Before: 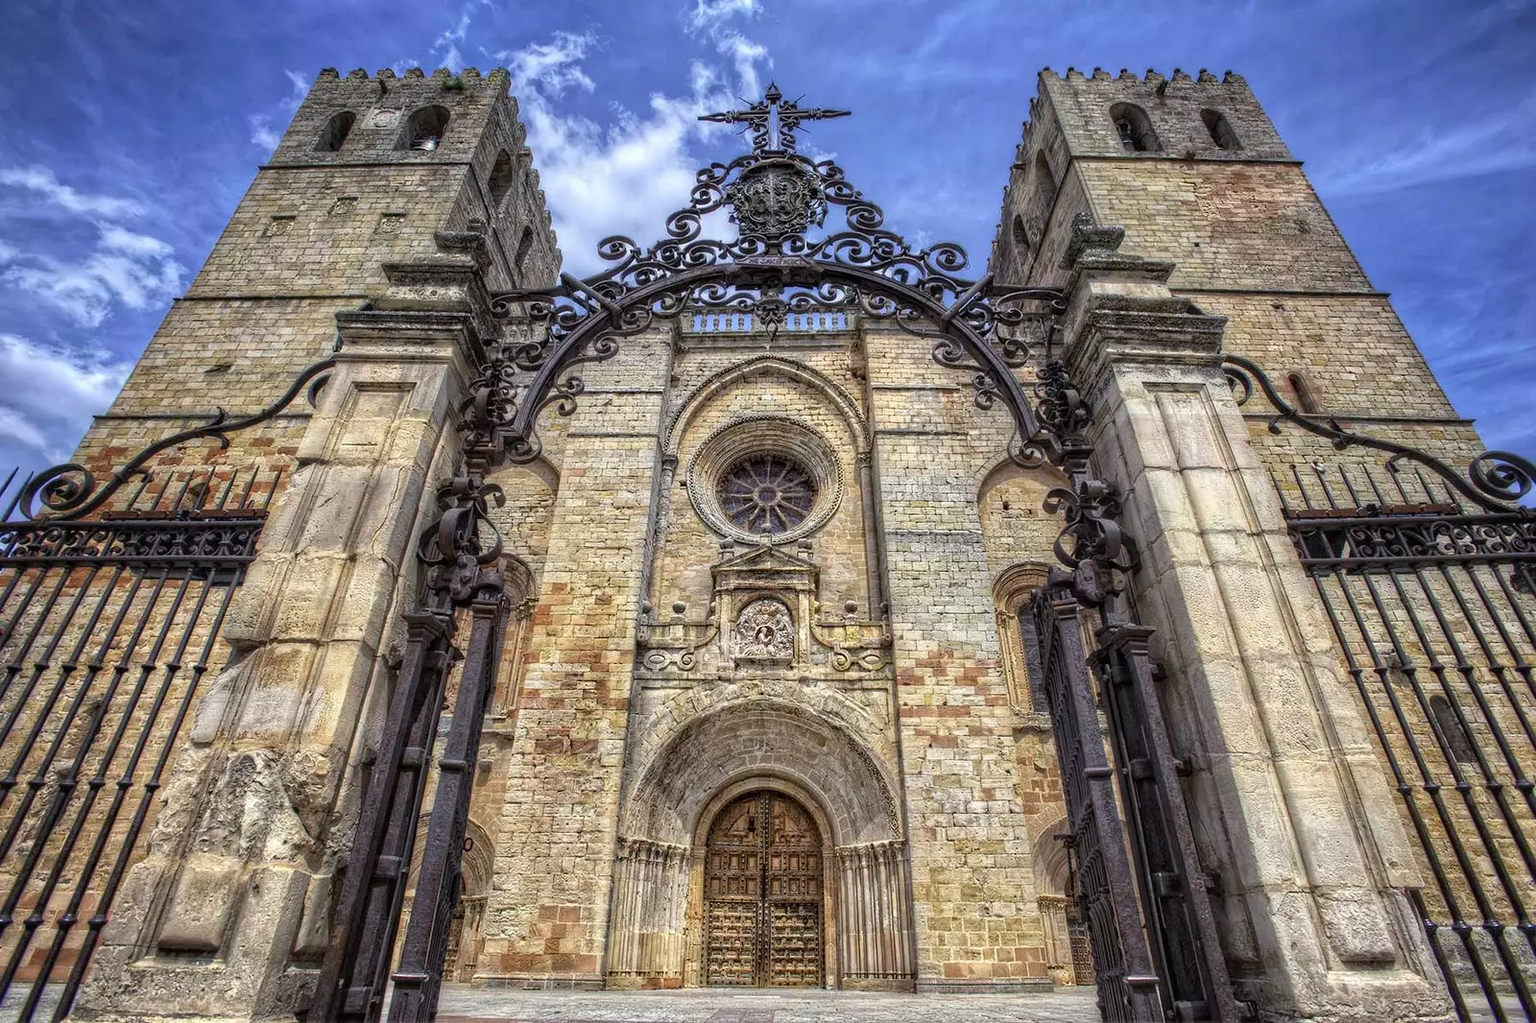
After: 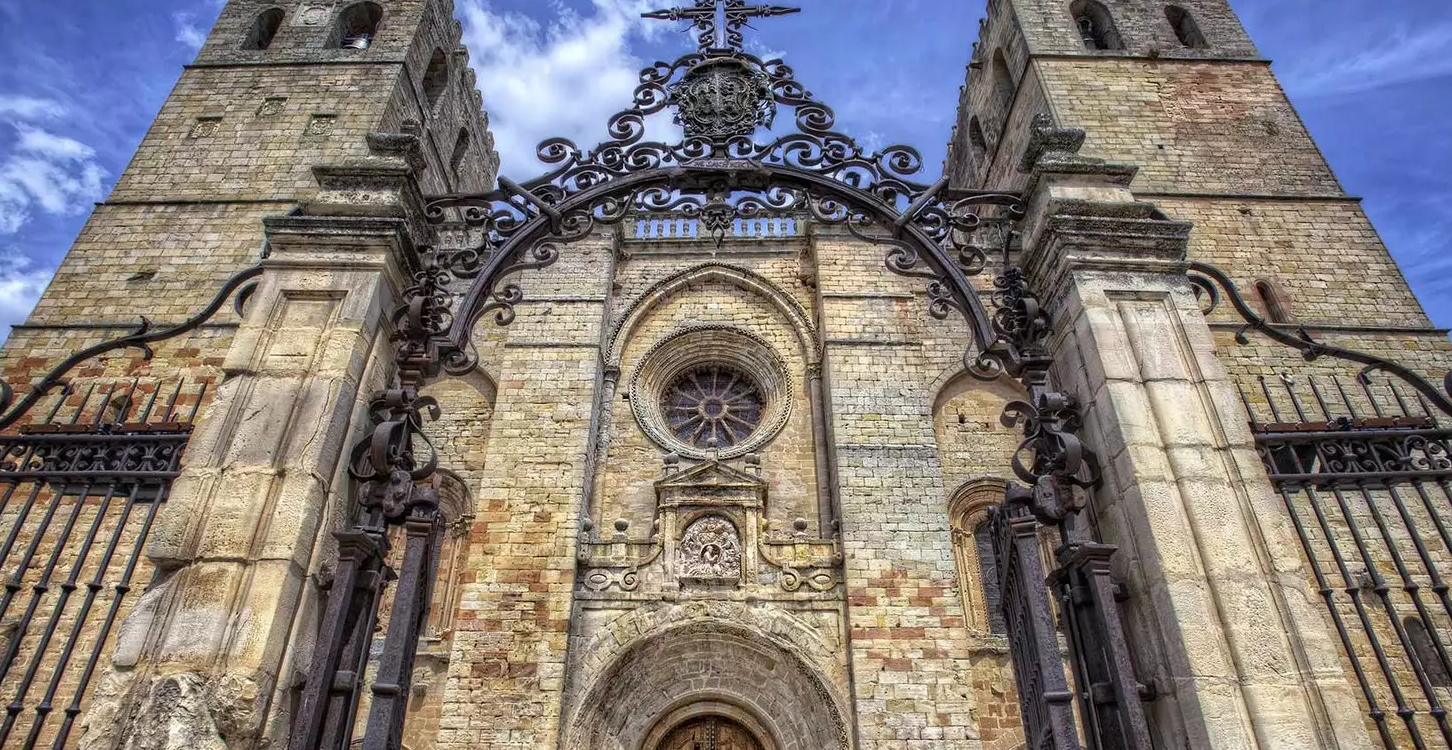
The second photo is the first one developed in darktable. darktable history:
crop: left 5.433%, top 10.151%, right 3.765%, bottom 19.448%
